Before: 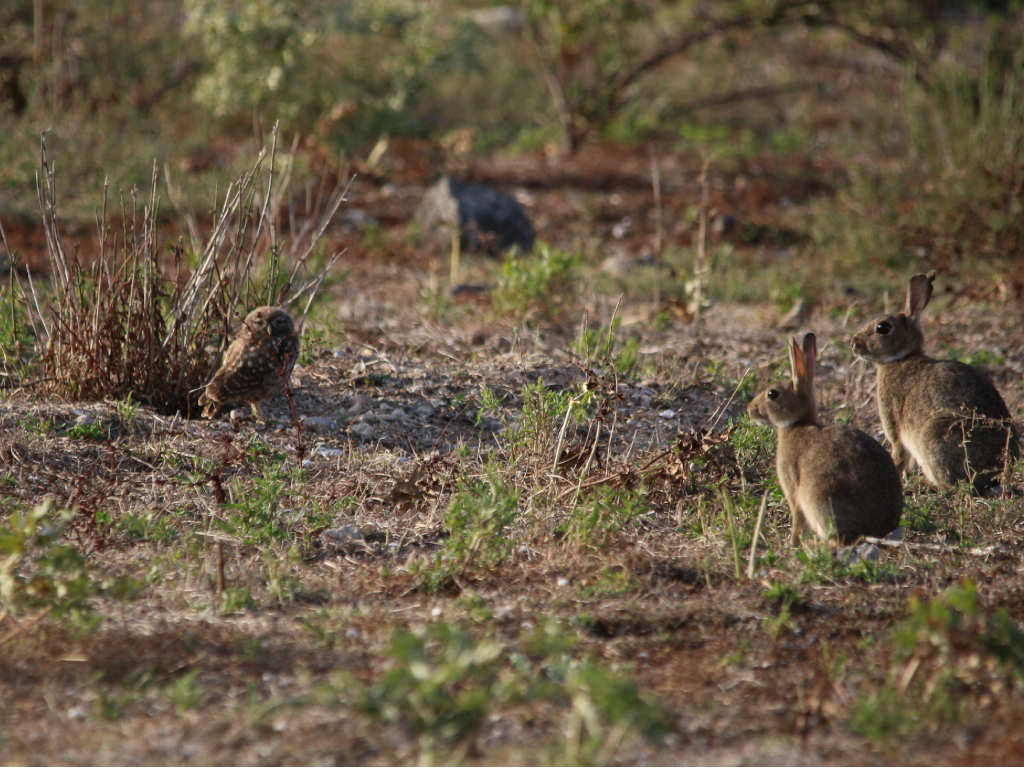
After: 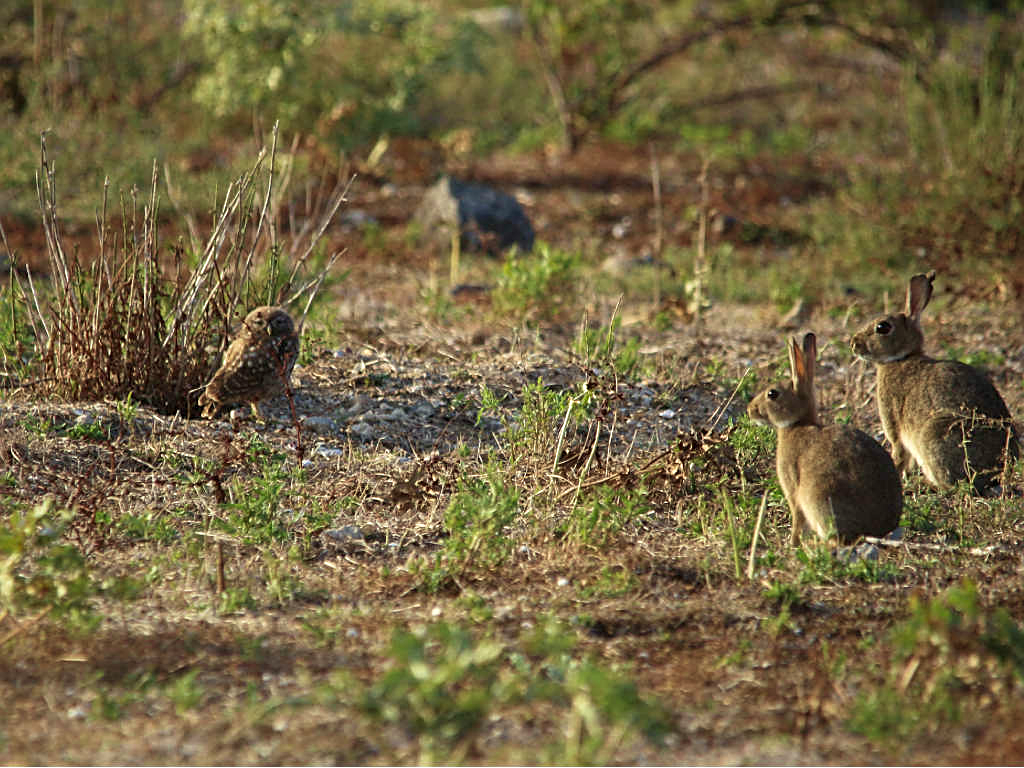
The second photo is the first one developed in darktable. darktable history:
color correction: highlights a* -4.41, highlights b* 6.51
sharpen: on, module defaults
exposure: exposure 0.291 EV, compensate highlight preservation false
velvia: strength 28.42%
